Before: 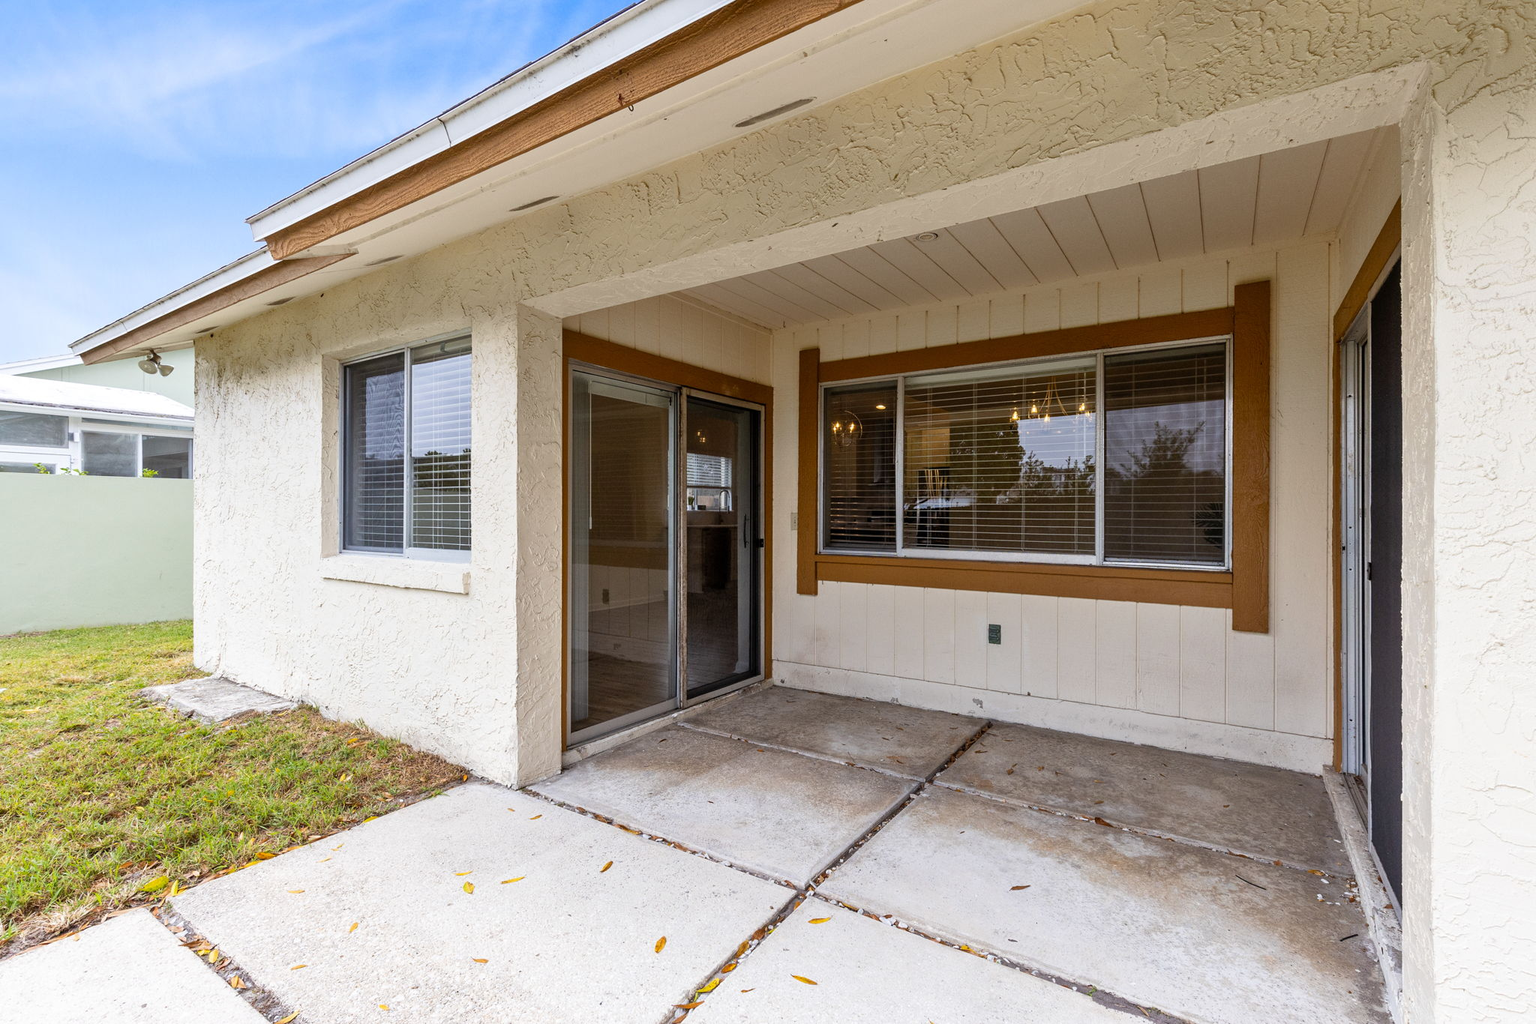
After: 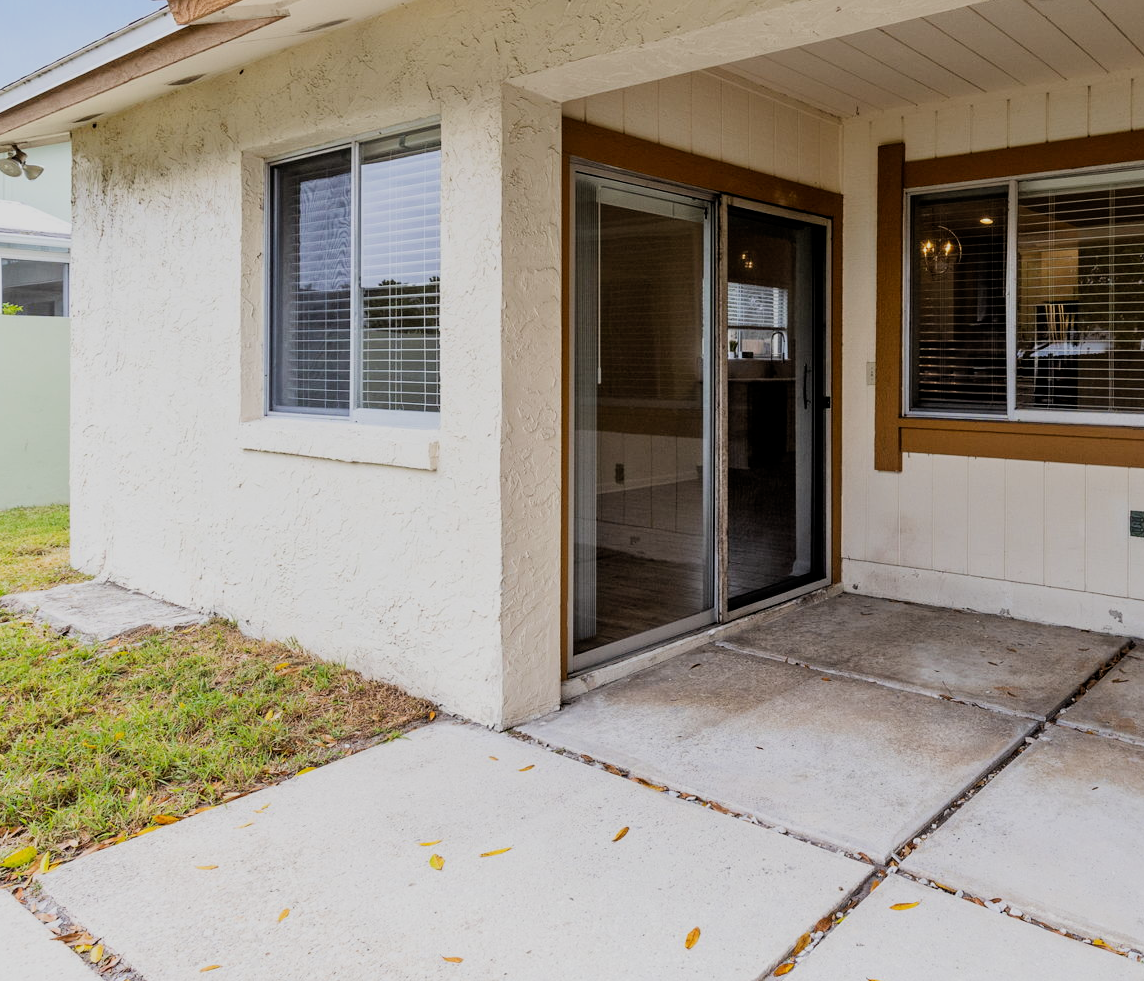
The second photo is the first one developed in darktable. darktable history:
filmic rgb: middle gray luminance 28.91%, black relative exposure -10.36 EV, white relative exposure 5.5 EV, target black luminance 0%, hardness 3.95, latitude 1.3%, contrast 1.123, highlights saturation mix 6.1%, shadows ↔ highlights balance 15.72%
crop: left 9.194%, top 23.583%, right 34.94%, bottom 4.555%
